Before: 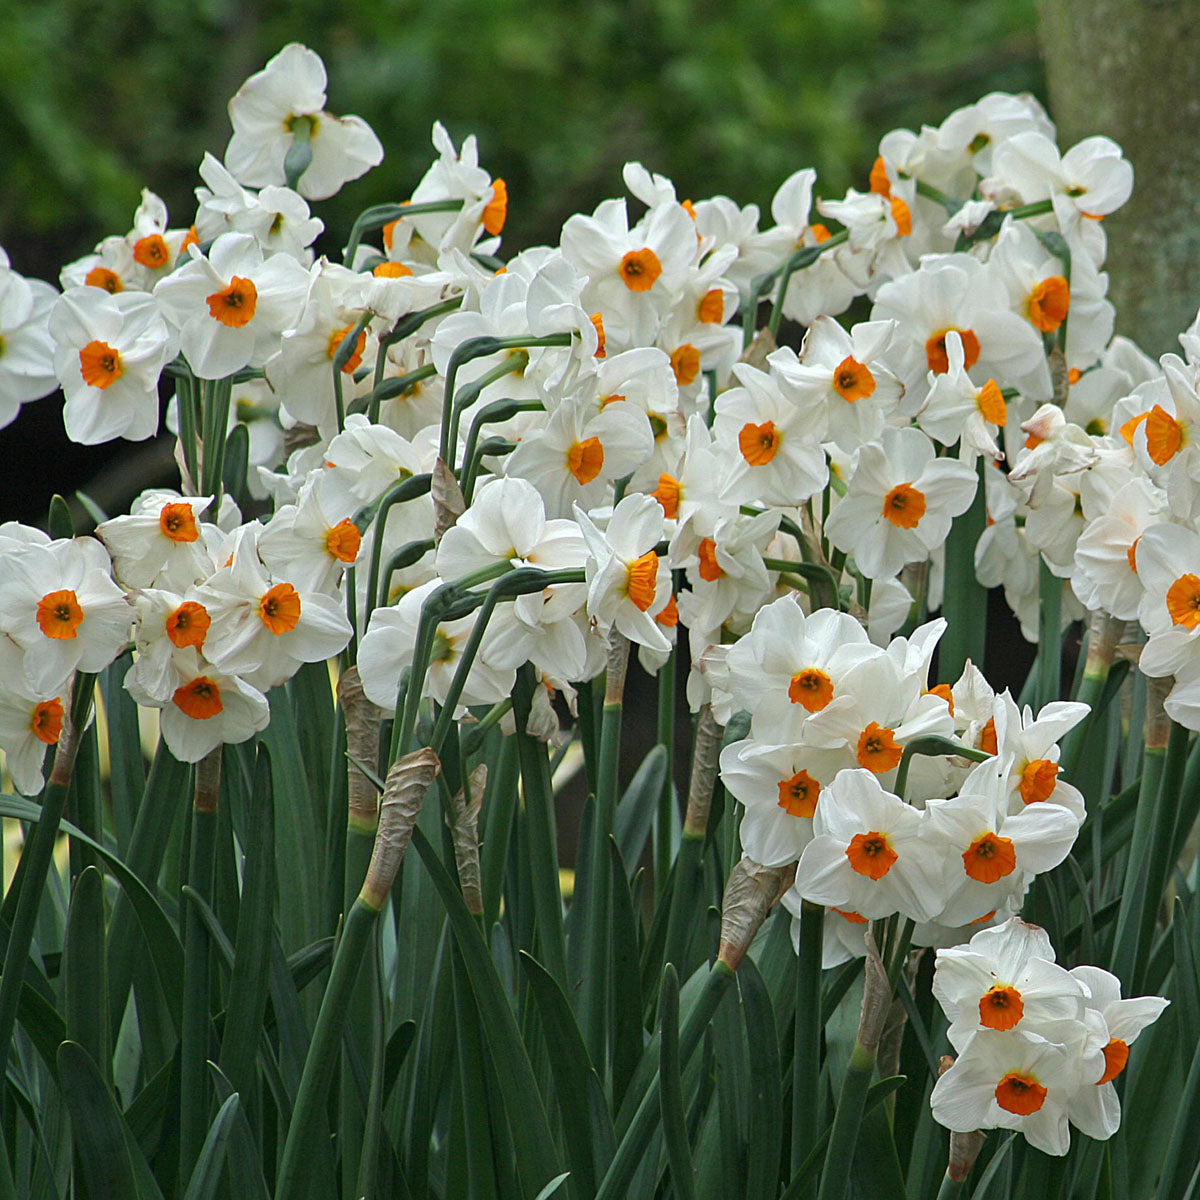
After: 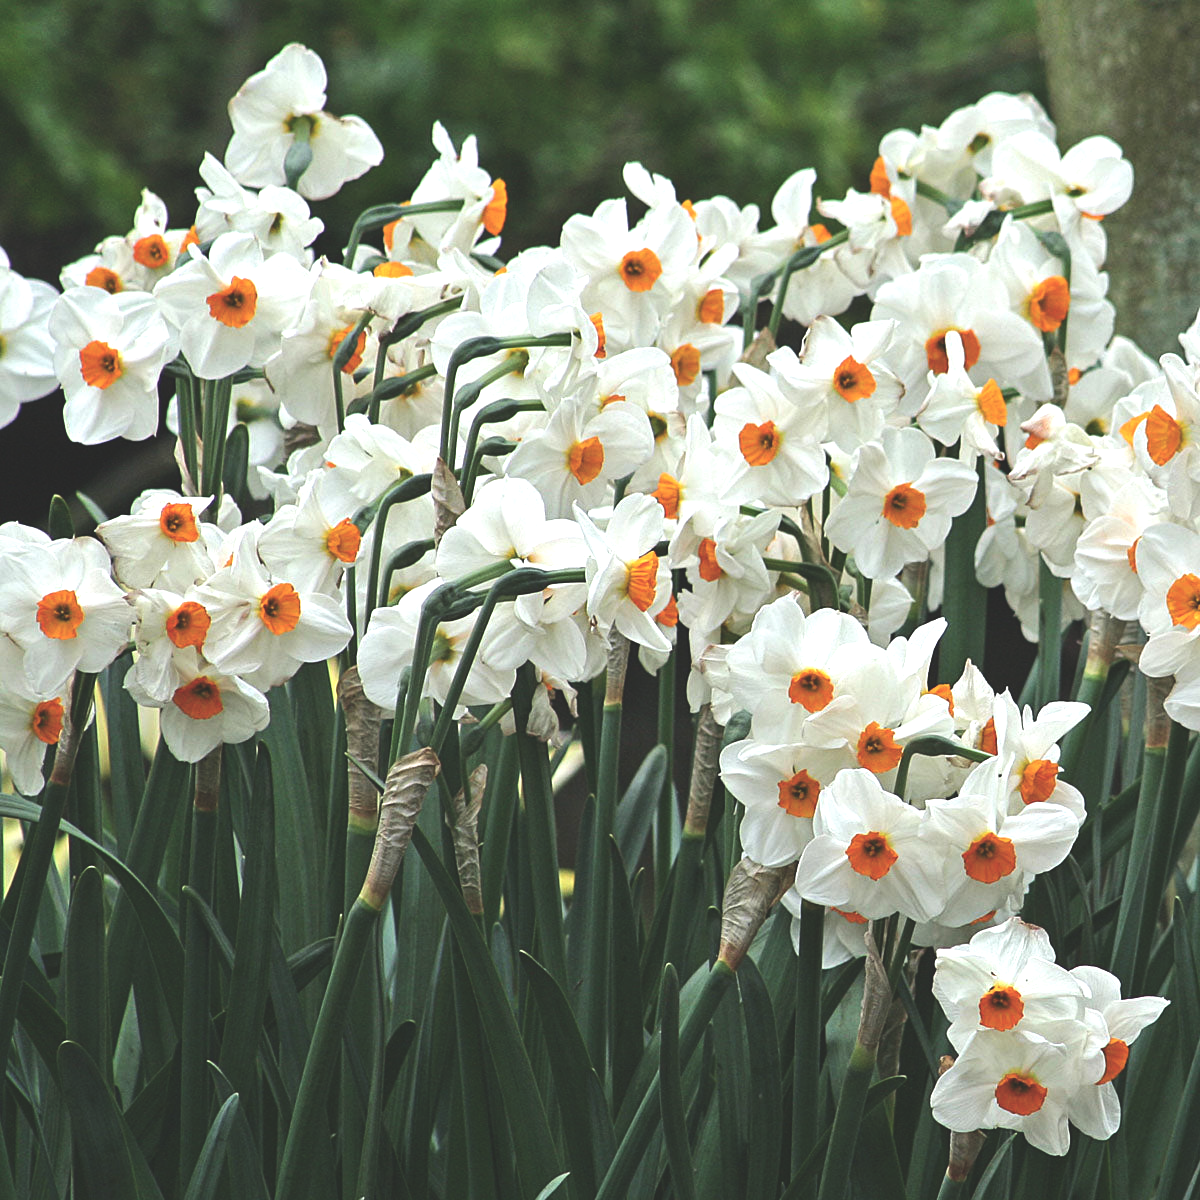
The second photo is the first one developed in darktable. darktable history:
exposure: black level correction -0.03, compensate highlight preservation false
tone equalizer: -8 EV -0.75 EV, -7 EV -0.7 EV, -6 EV -0.6 EV, -5 EV -0.4 EV, -3 EV 0.4 EV, -2 EV 0.6 EV, -1 EV 0.7 EV, +0 EV 0.75 EV, edges refinement/feathering 500, mask exposure compensation -1.57 EV, preserve details no
